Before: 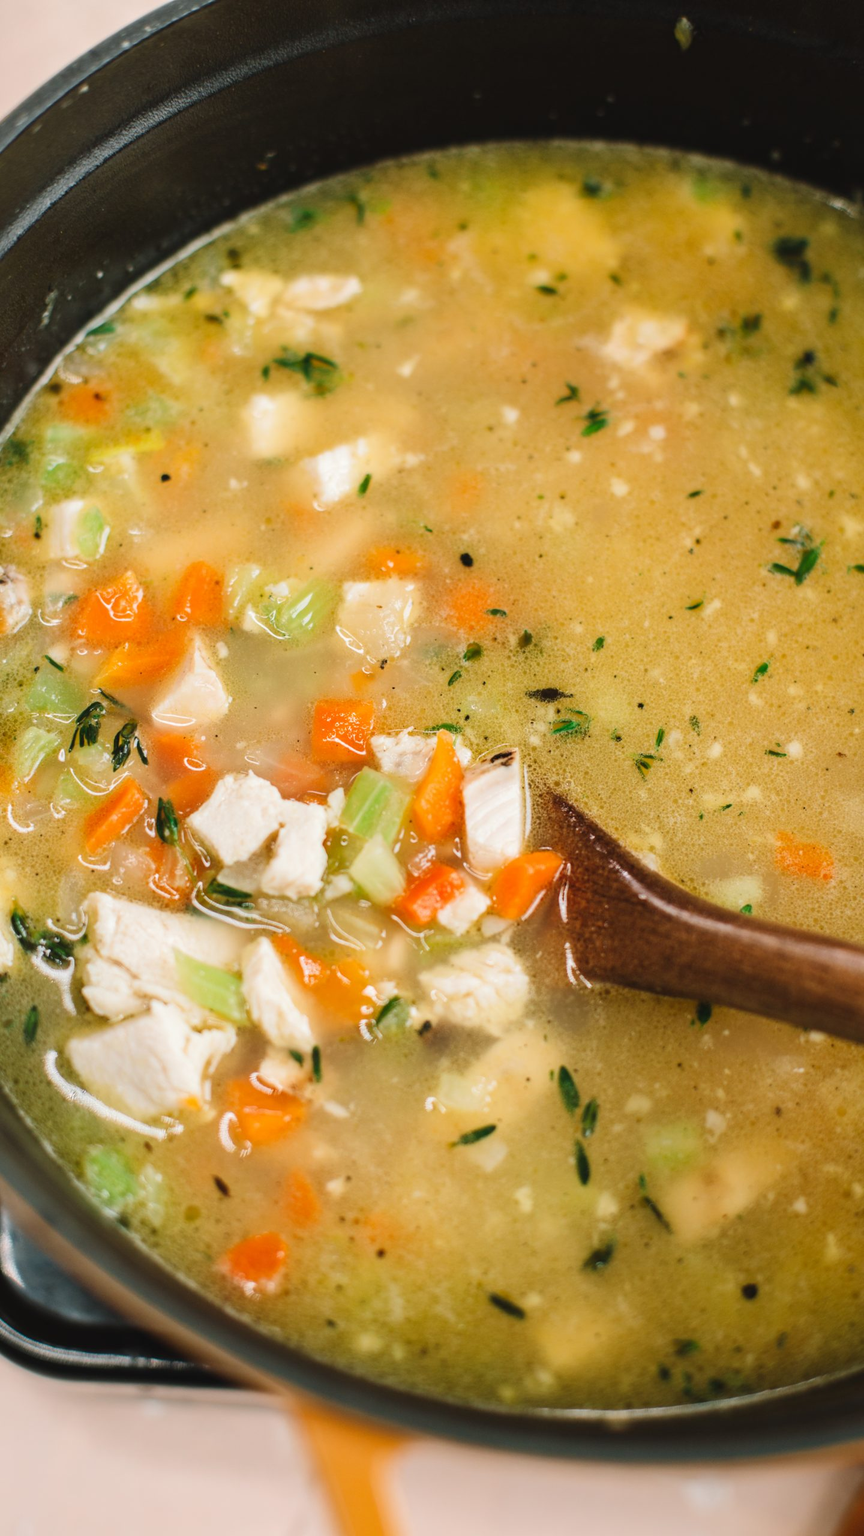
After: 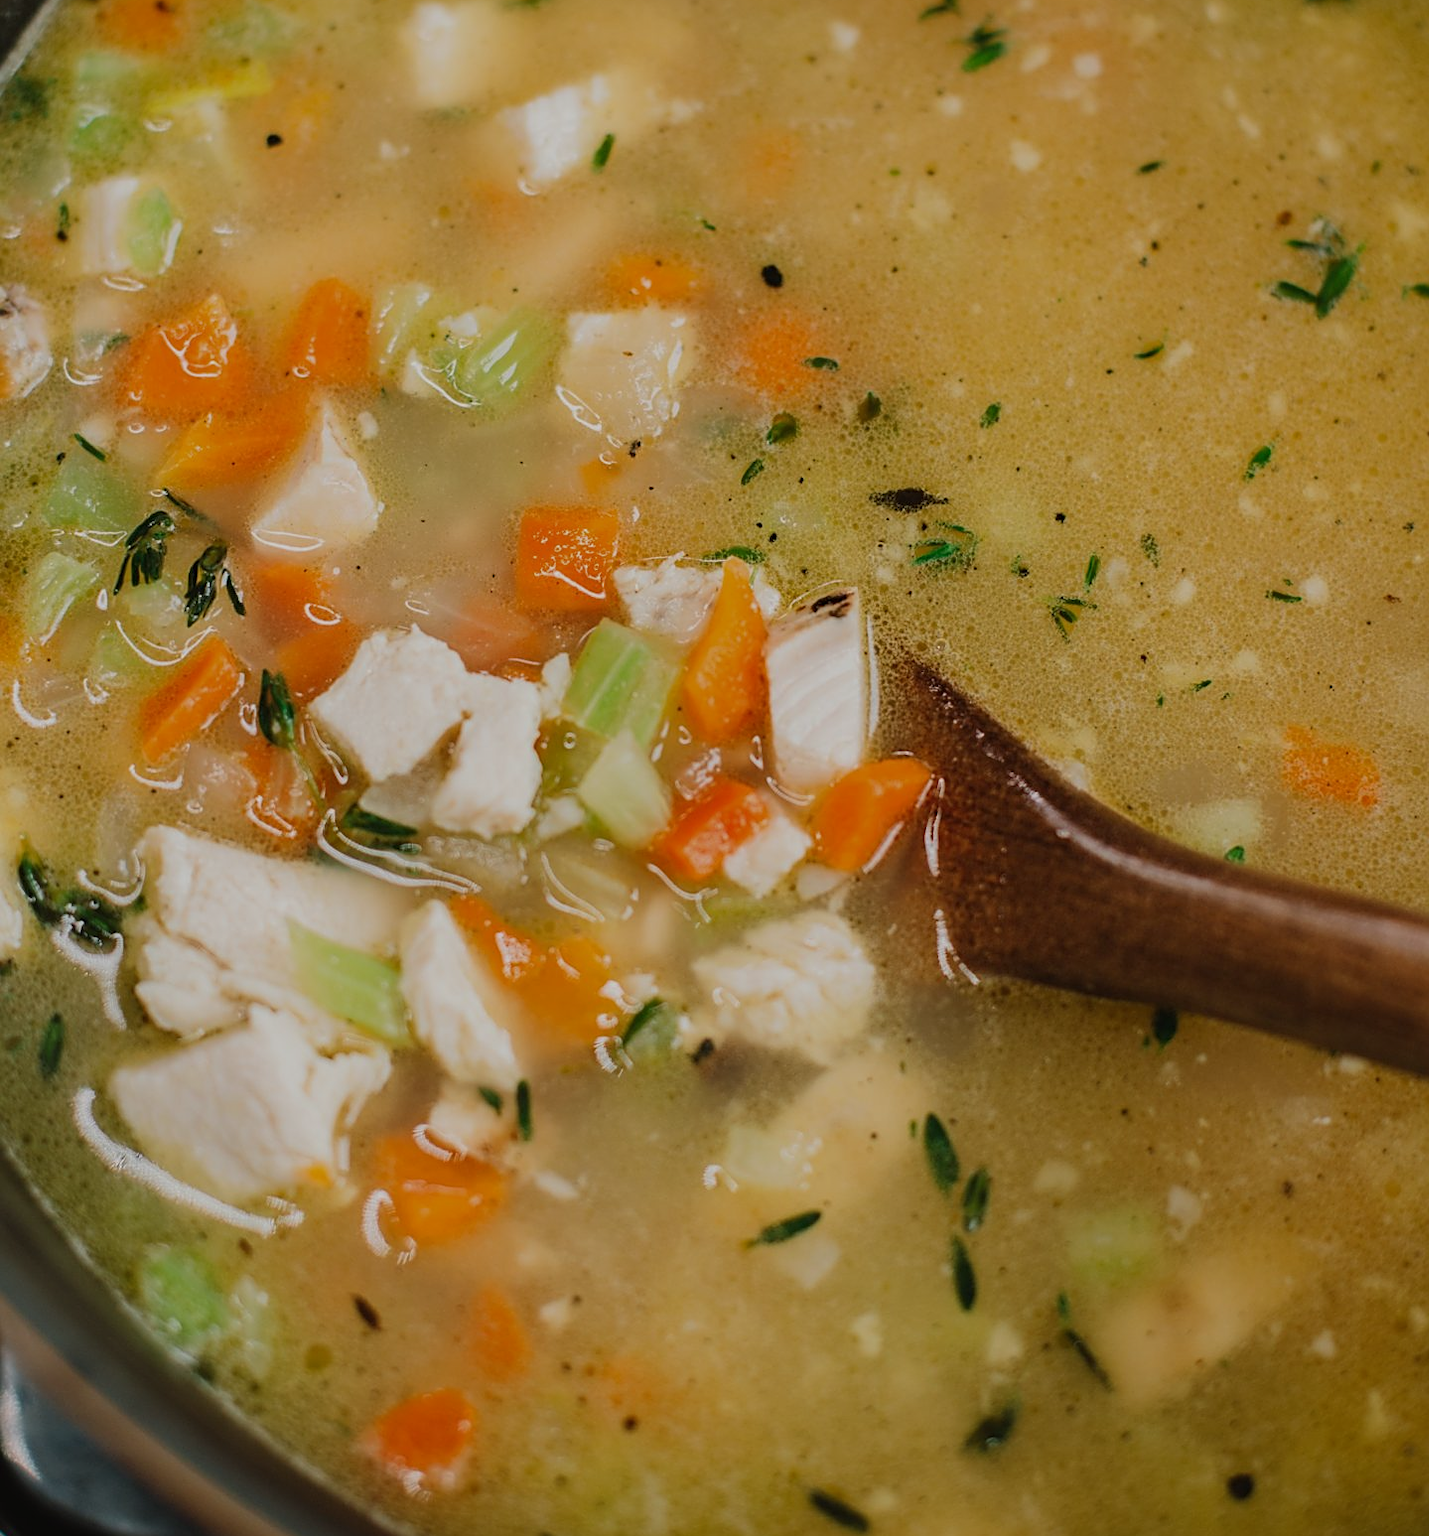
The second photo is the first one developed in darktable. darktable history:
crop and rotate: top 25.59%, bottom 13.979%
sharpen: on, module defaults
exposure: black level correction 0, exposure -0.795 EV, compensate exposure bias true, compensate highlight preservation false
